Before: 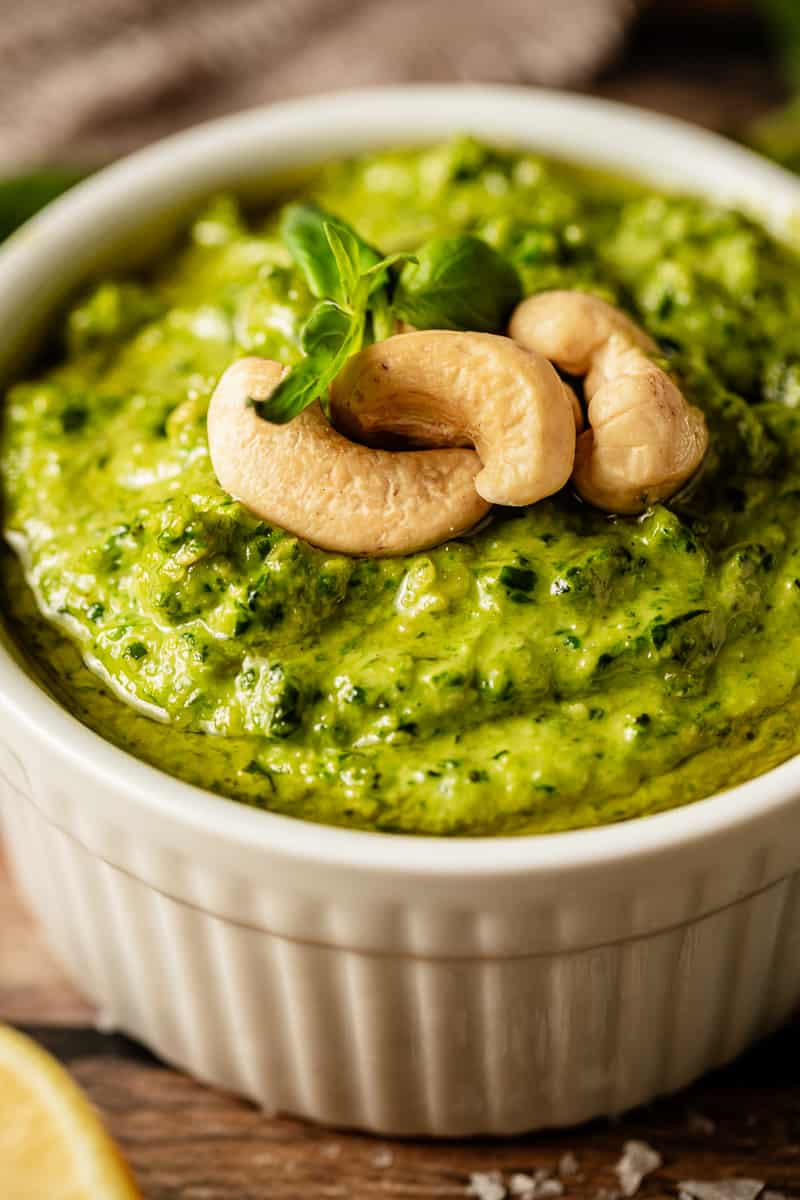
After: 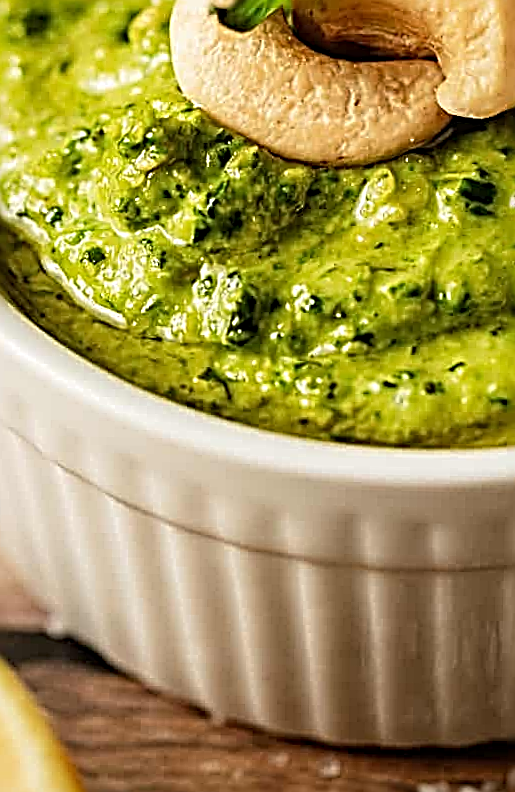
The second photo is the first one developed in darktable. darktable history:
sharpen: radius 3.186, amount 1.742
crop and rotate: angle -1.14°, left 3.797%, top 32%, right 29.869%
